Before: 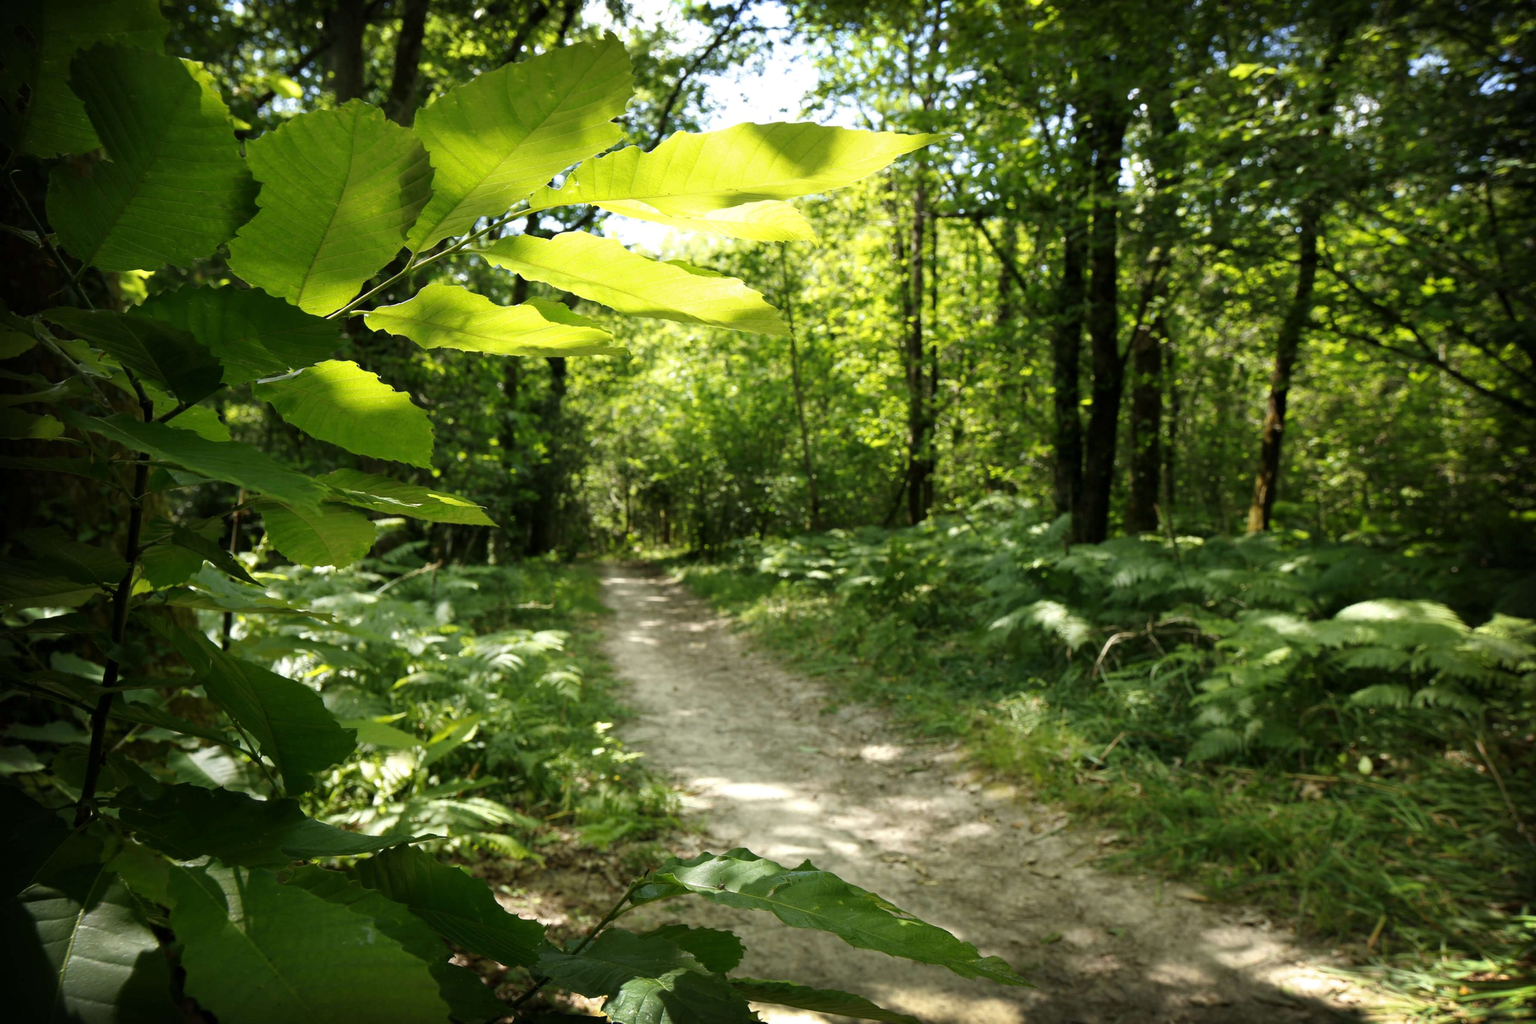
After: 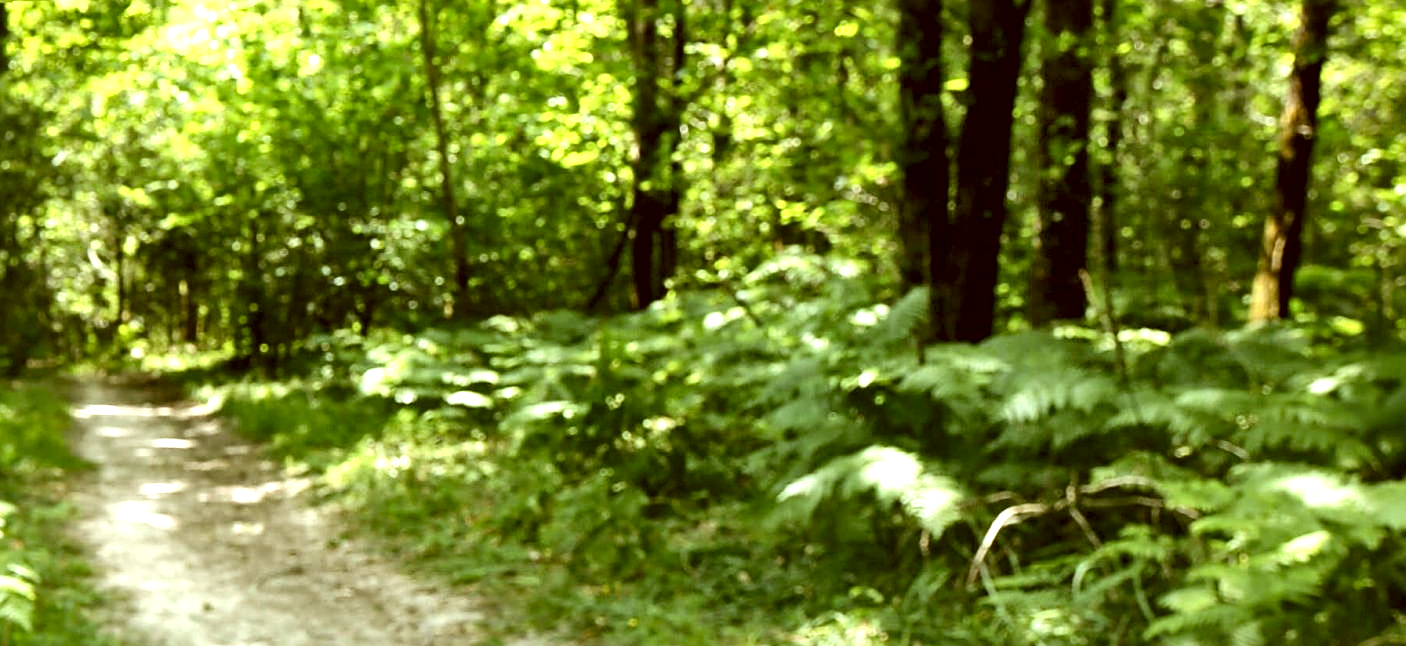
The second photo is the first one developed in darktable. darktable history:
exposure: black level correction 0.001, exposure 1.05 EV, compensate exposure bias true, compensate highlight preservation false
sharpen: on, module defaults
crop: left 36.607%, top 34.735%, right 13.146%, bottom 30.611%
local contrast: mode bilateral grid, contrast 100, coarseness 100, detail 165%, midtone range 0.2
white balance: red 0.976, blue 1.04
shadows and highlights: shadows 52.34, highlights -28.23, soften with gaussian
color correction: highlights a* -0.482, highlights b* 0.161, shadows a* 4.66, shadows b* 20.72
